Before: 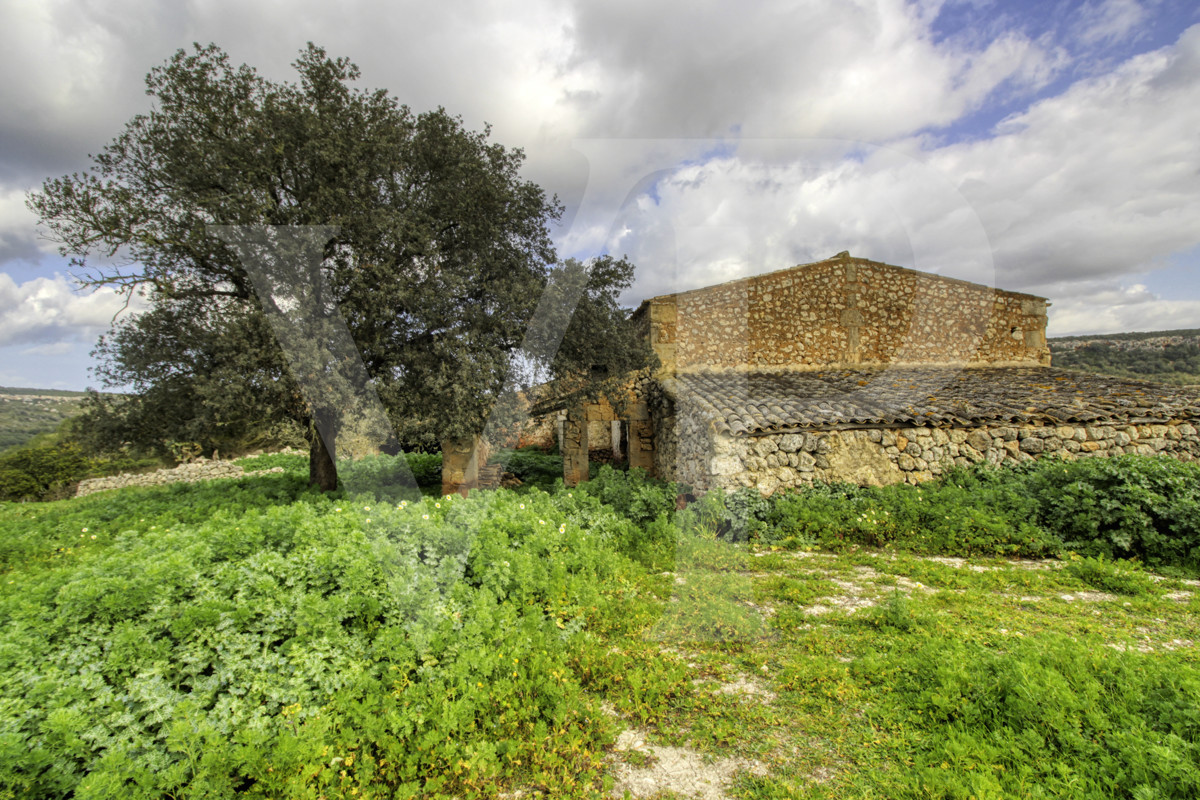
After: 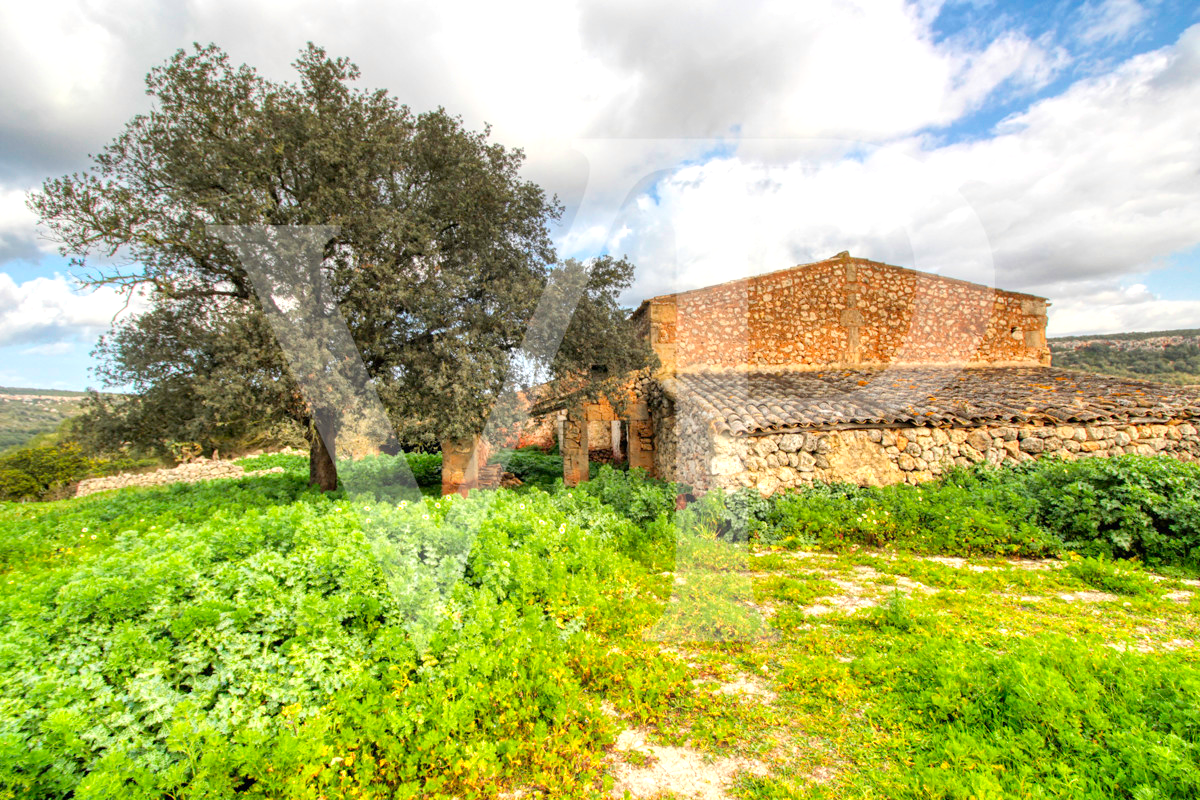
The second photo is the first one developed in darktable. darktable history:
exposure: black level correction 0, exposure 0.498 EV, compensate highlight preservation false
shadows and highlights: shadows 3.3, highlights -18.19, soften with gaussian
